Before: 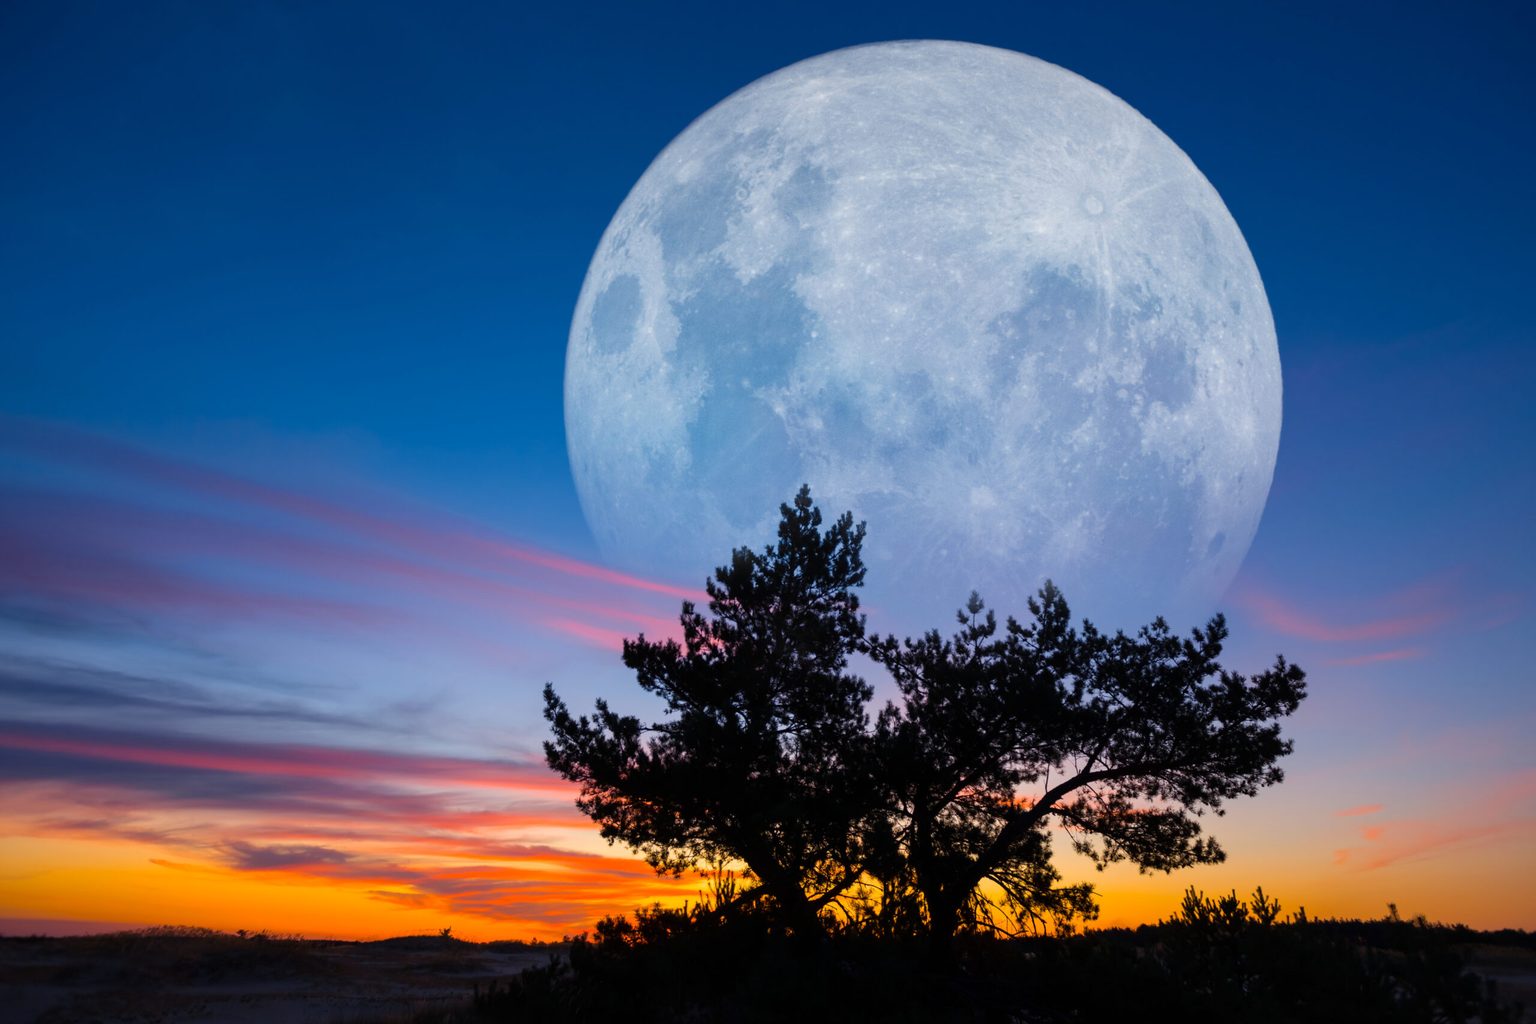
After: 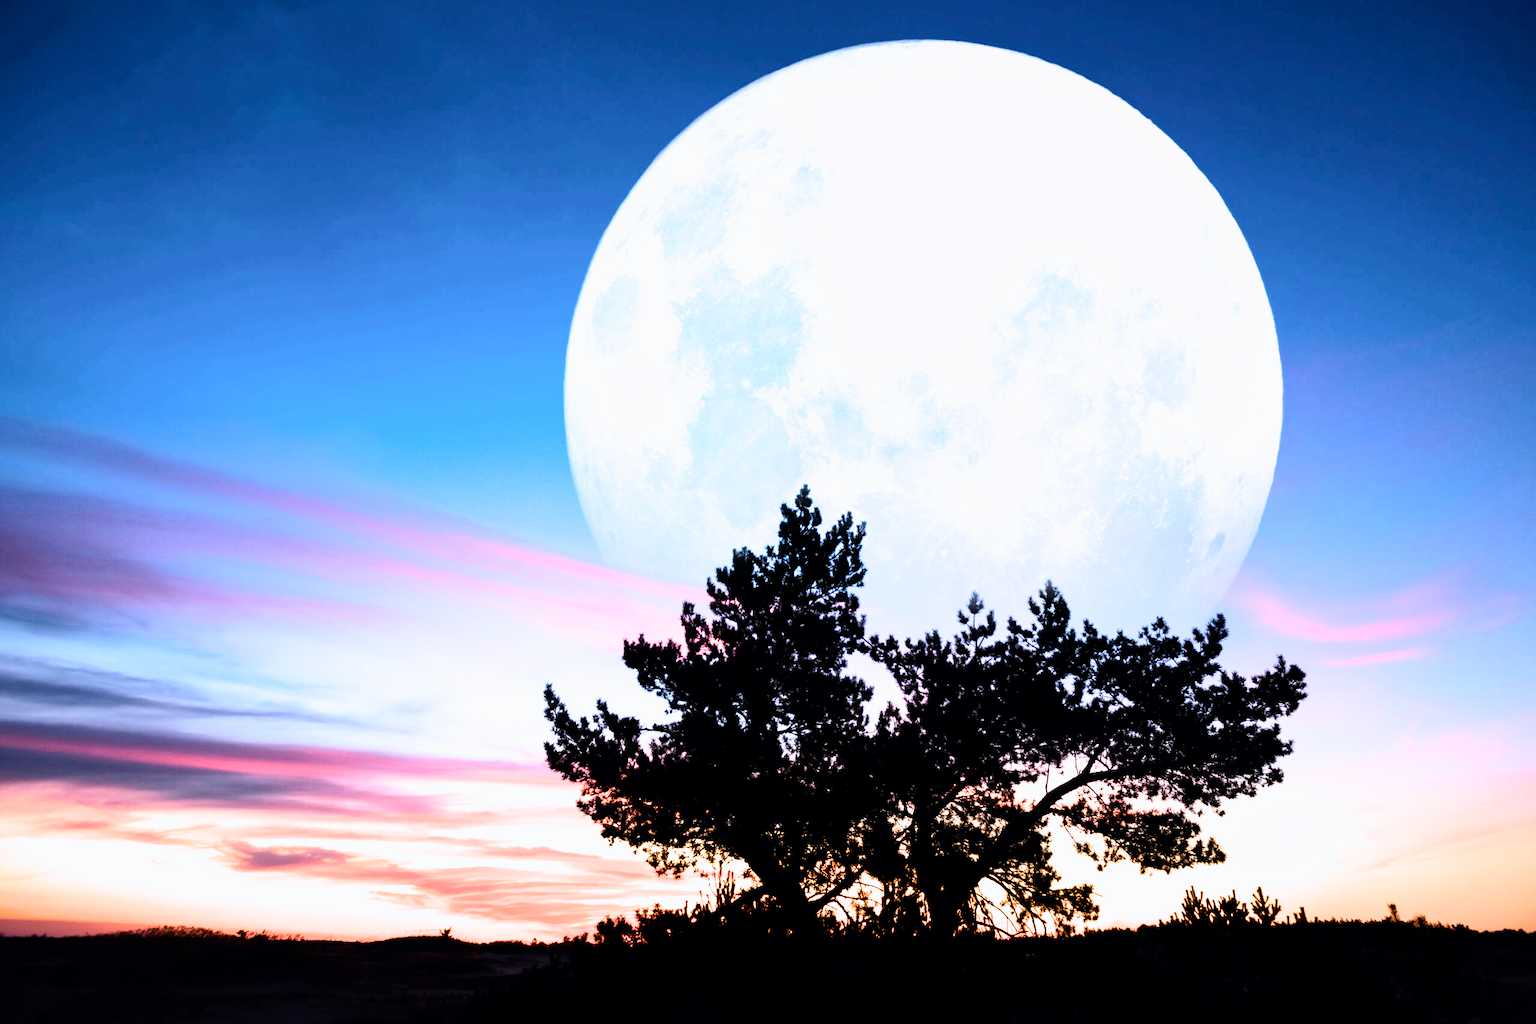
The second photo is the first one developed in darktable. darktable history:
tone curve: curves: ch0 [(0, 0) (0.051, 0.03) (0.096, 0.071) (0.241, 0.247) (0.455, 0.525) (0.594, 0.697) (0.741, 0.845) (0.871, 0.933) (1, 0.984)]; ch1 [(0, 0) (0.1, 0.038) (0.318, 0.243) (0.399, 0.351) (0.478, 0.469) (0.499, 0.499) (0.534, 0.549) (0.565, 0.594) (0.601, 0.634) (0.666, 0.7) (1, 1)]; ch2 [(0, 0) (0.453, 0.45) (0.479, 0.483) (0.504, 0.499) (0.52, 0.519) (0.541, 0.559) (0.592, 0.612) (0.824, 0.815) (1, 1)], color space Lab, independent channels, preserve colors none
exposure: exposure 0.64 EV, compensate highlight preservation false
tone equalizer: -8 EV -0.75 EV, -7 EV -0.7 EV, -6 EV -0.6 EV, -5 EV -0.4 EV, -3 EV 0.4 EV, -2 EV 0.6 EV, -1 EV 0.7 EV, +0 EV 0.75 EV, edges refinement/feathering 500, mask exposure compensation -1.57 EV, preserve details no
filmic rgb: white relative exposure 2.34 EV, hardness 6.59
local contrast: mode bilateral grid, contrast 15, coarseness 36, detail 105%, midtone range 0.2
